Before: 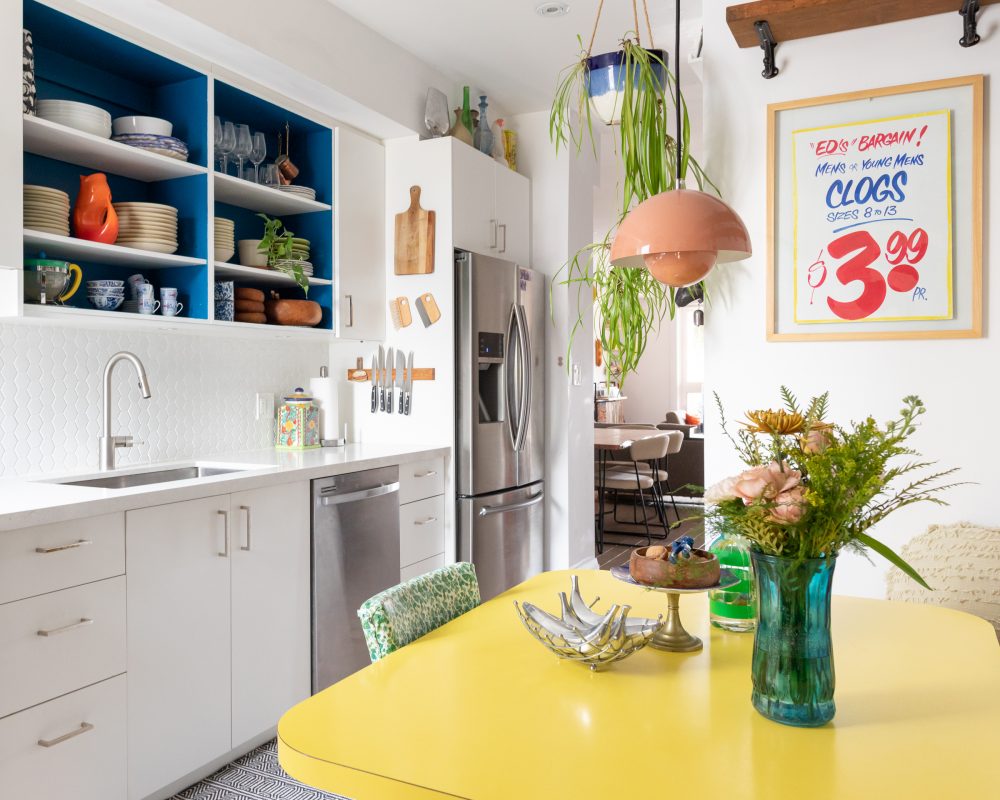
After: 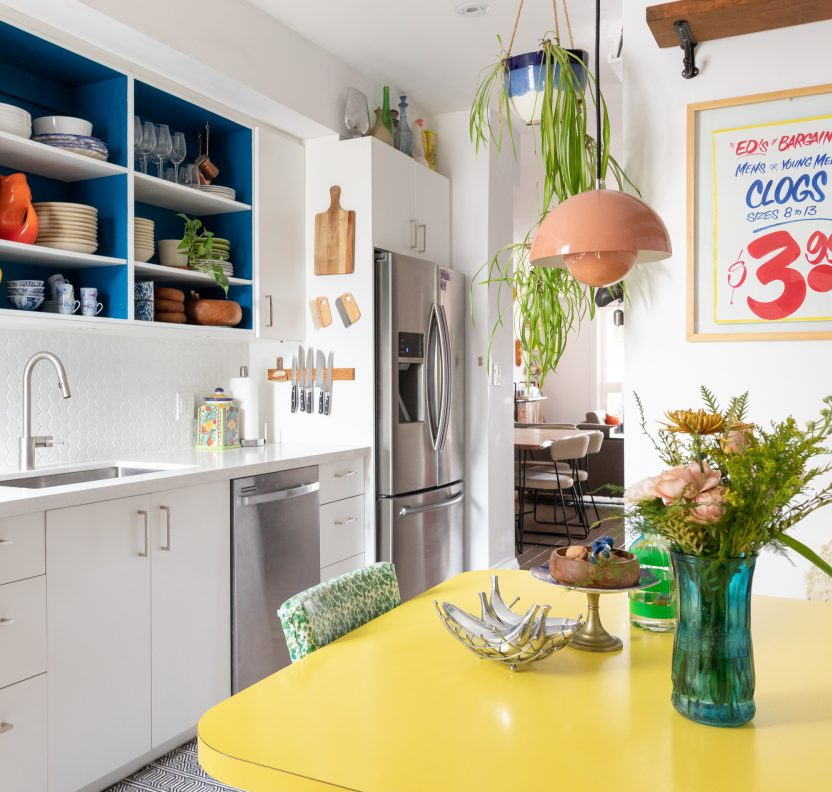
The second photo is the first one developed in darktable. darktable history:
white balance: emerald 1
crop: left 8.026%, right 7.374%
